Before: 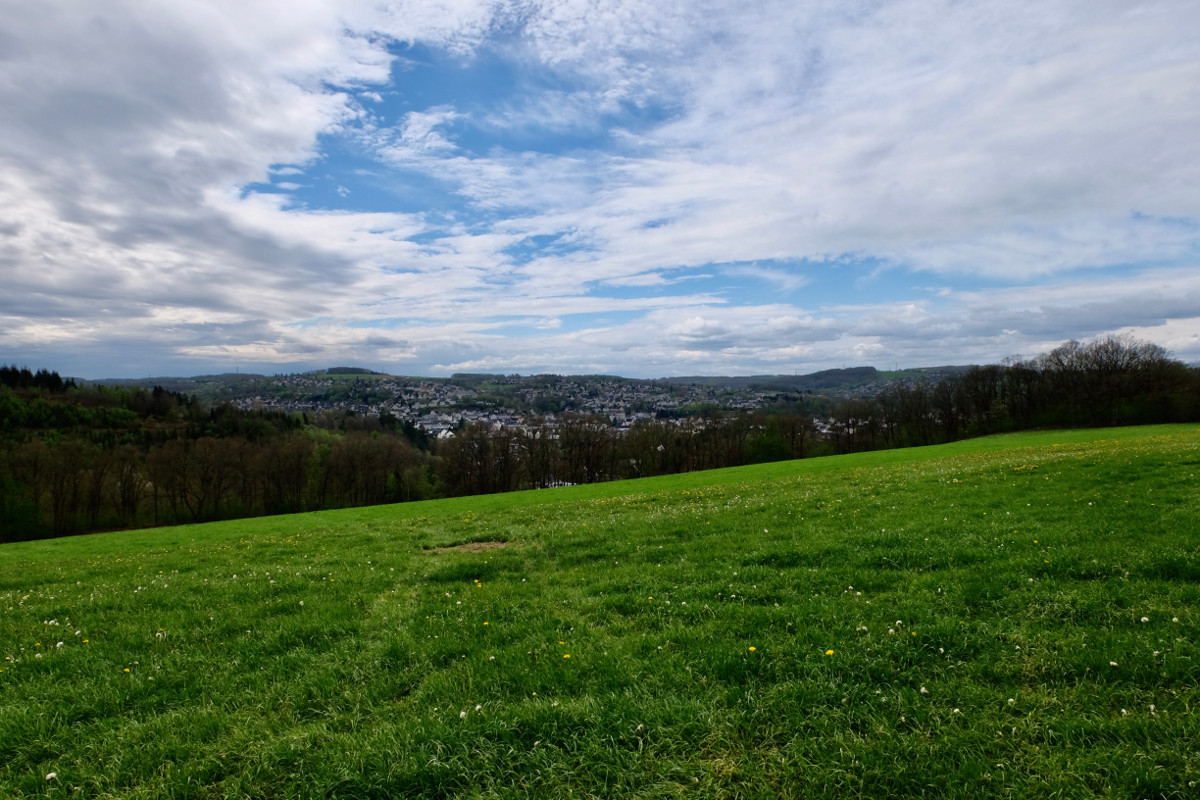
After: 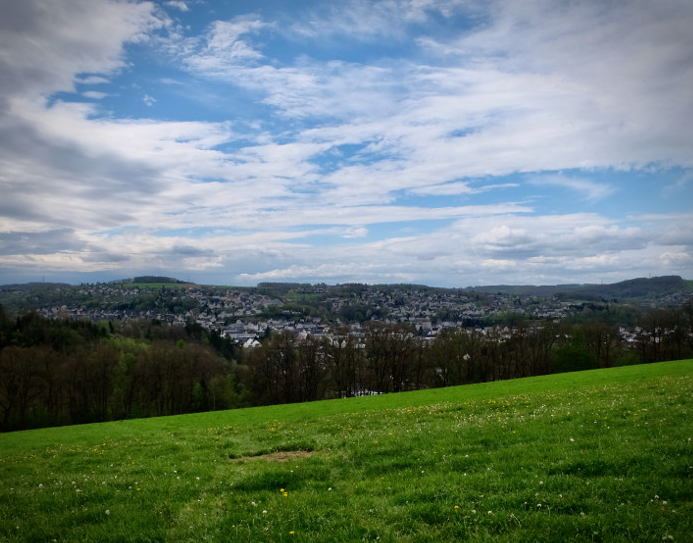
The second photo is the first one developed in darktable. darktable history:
vignetting: brightness -0.64, saturation -0.014, automatic ratio true
crop: left 16.18%, top 11.489%, right 26.067%, bottom 20.556%
